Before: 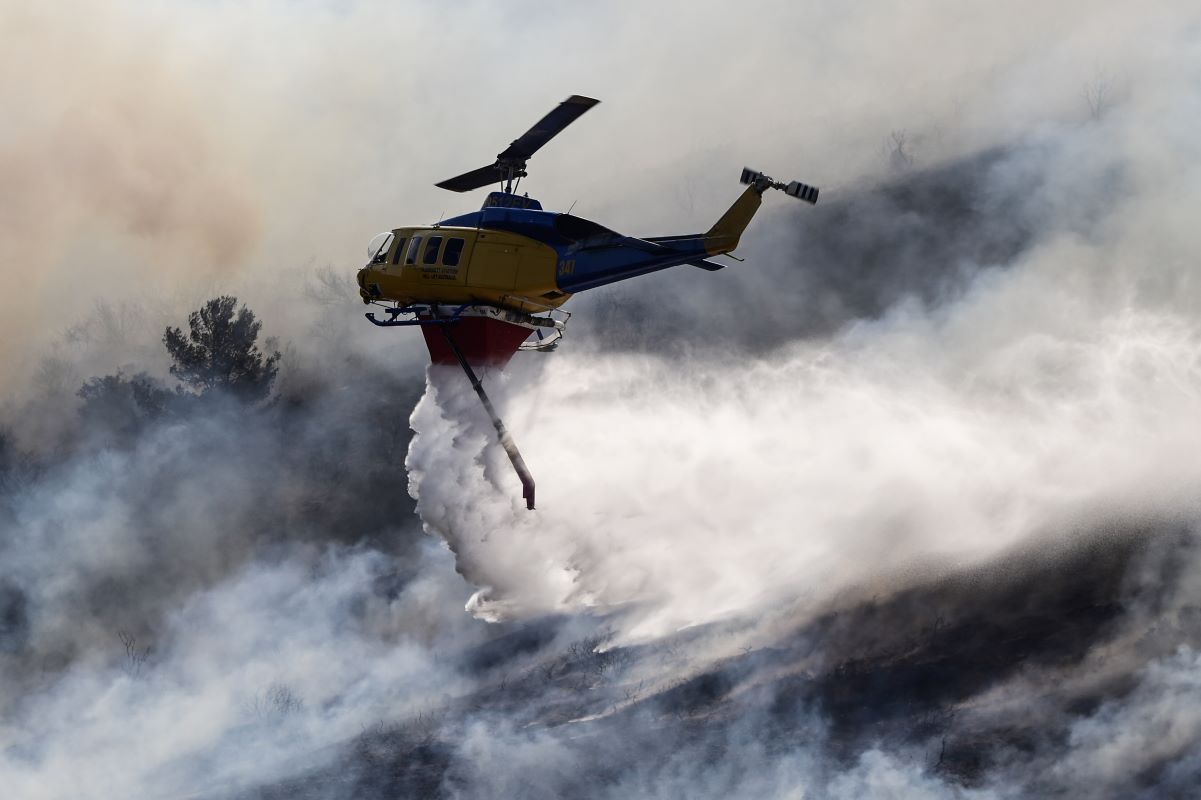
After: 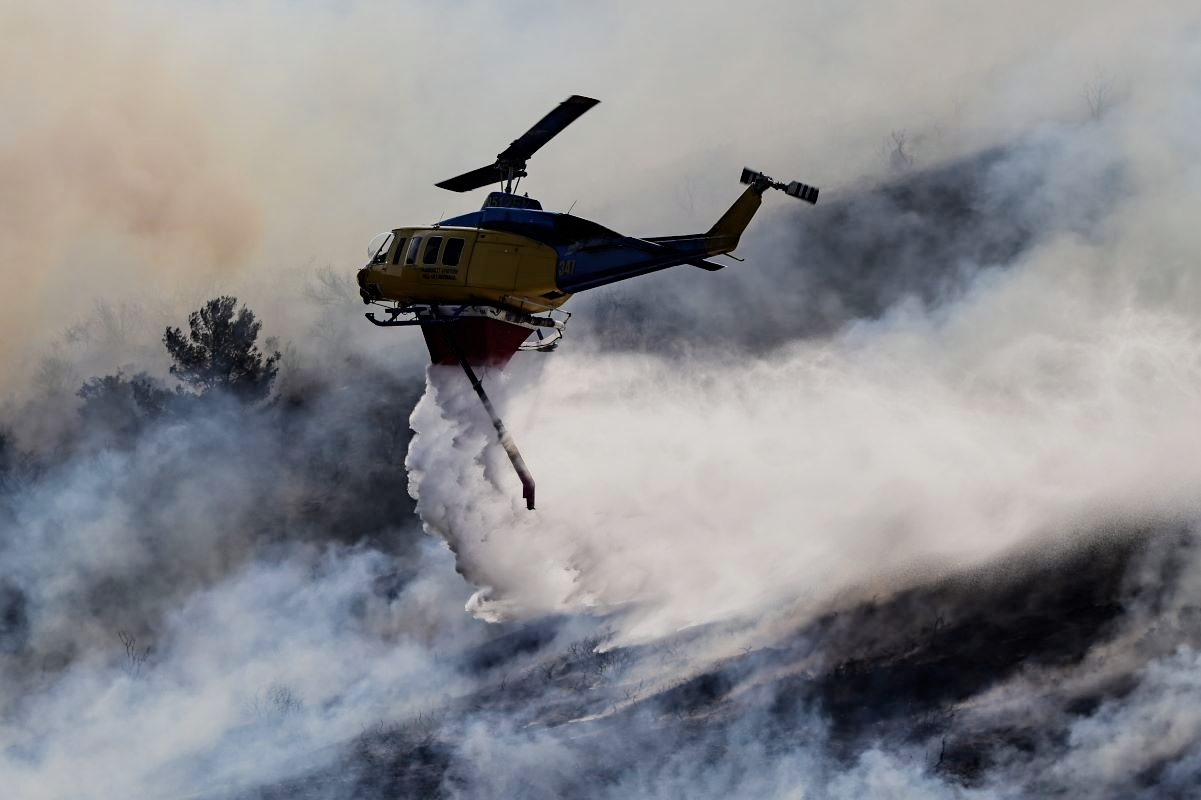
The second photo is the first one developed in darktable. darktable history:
shadows and highlights: shadows 52.34, highlights -28.23, soften with gaussian
haze removal: on, module defaults
filmic rgb: black relative exposure -7.65 EV, white relative exposure 4.56 EV, hardness 3.61, color science v6 (2022)
exposure: exposure 0.191 EV, compensate highlight preservation false
